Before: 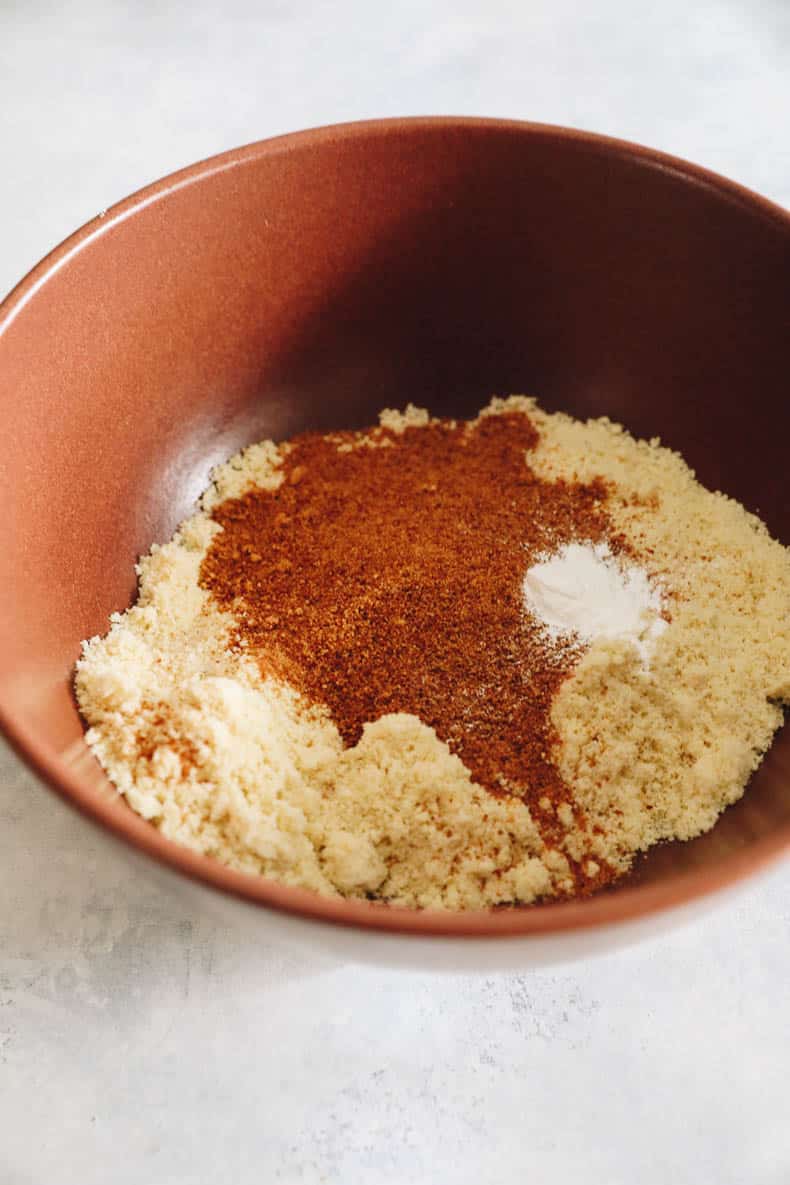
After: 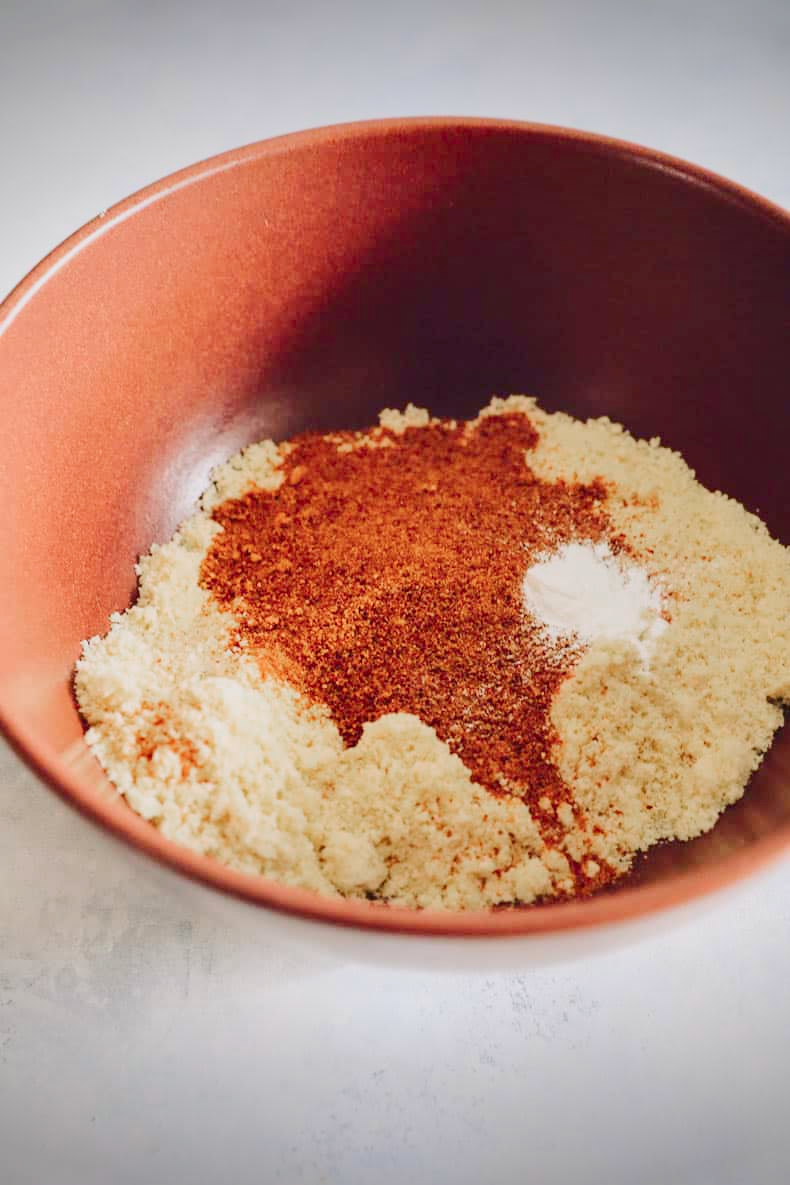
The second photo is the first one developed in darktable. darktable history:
vignetting: fall-off start 99.27%, saturation 0.378, width/height ratio 1.307, unbound false
color balance rgb: shadows lift › chroma 3.19%, shadows lift › hue 281.31°, power › chroma 0.992%, power › hue 256.41°, global offset › hue 169.28°, perceptual saturation grading › global saturation -1.007%, perceptual brilliance grading › mid-tones 10.869%, perceptual brilliance grading › shadows 14.79%, contrast -29.448%
color zones: curves: ch0 [(0, 0.5) (0.143, 0.5) (0.286, 0.456) (0.429, 0.5) (0.571, 0.5) (0.714, 0.5) (0.857, 0.5) (1, 0.5)]; ch1 [(0, 0.5) (0.143, 0.5) (0.286, 0.422) (0.429, 0.5) (0.571, 0.5) (0.714, 0.5) (0.857, 0.5) (1, 0.5)]
contrast brightness saturation: contrast 0.3
shadows and highlights: shadows 36.53, highlights -27.36, soften with gaussian
exposure: exposure 0.214 EV, compensate highlight preservation false
